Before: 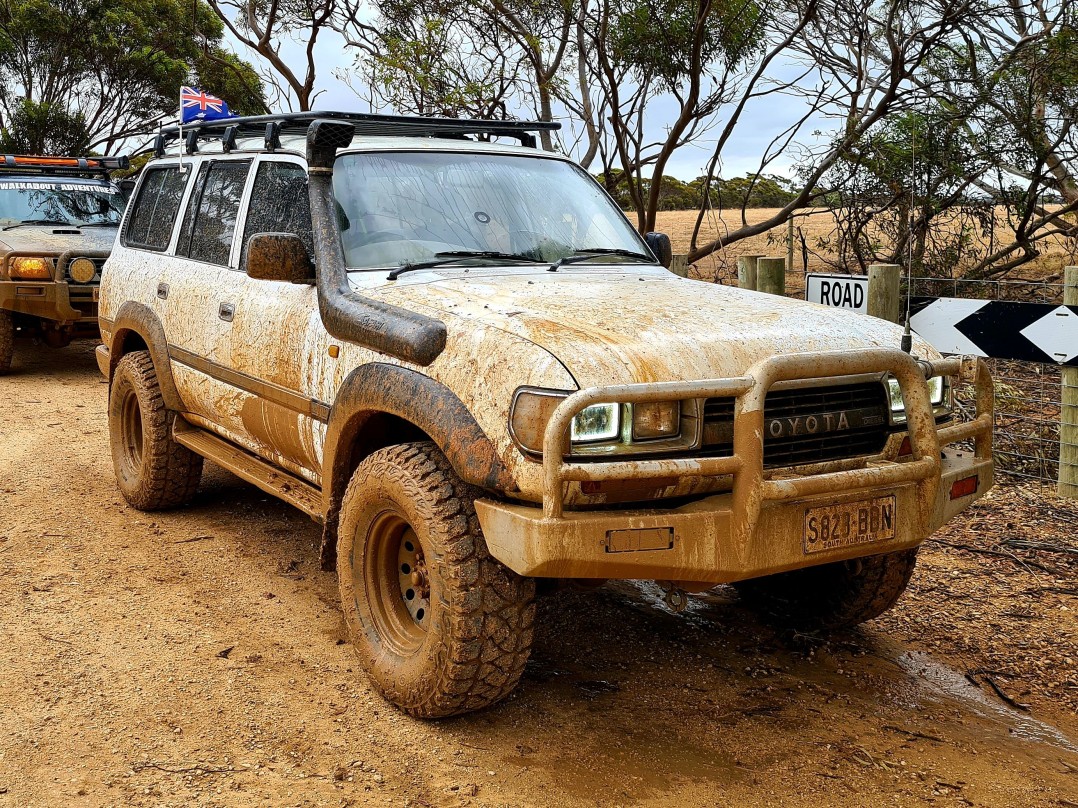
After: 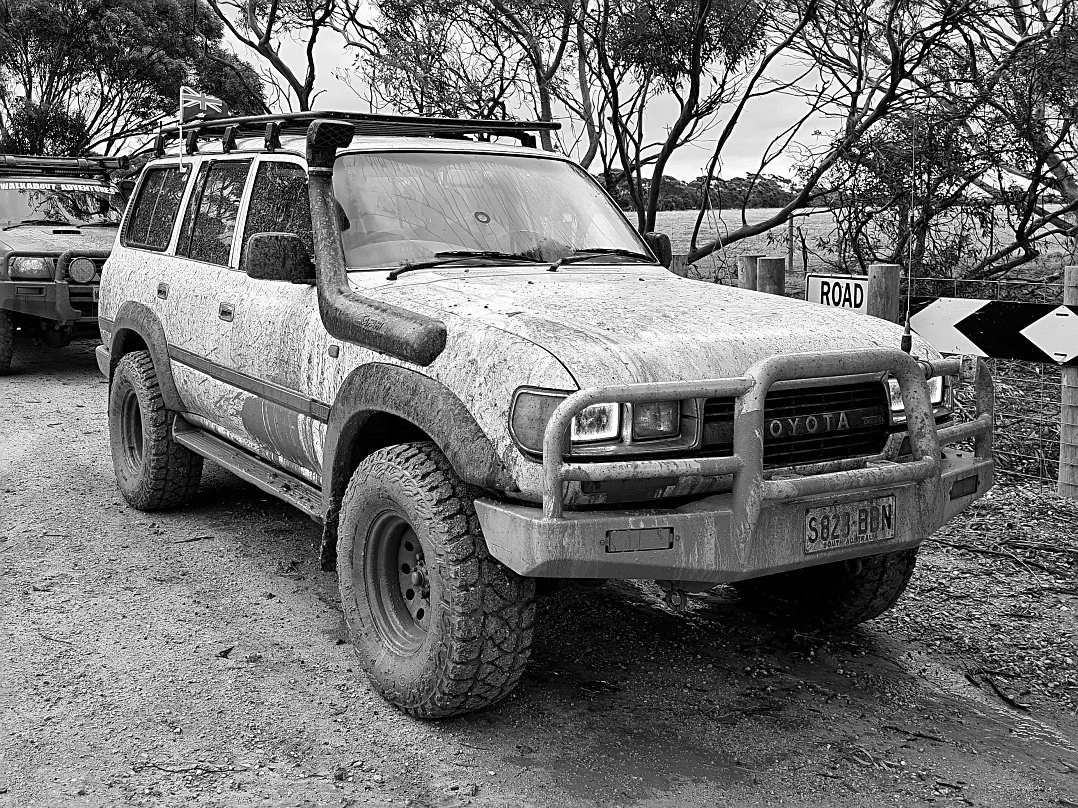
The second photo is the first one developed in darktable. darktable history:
sharpen: on, module defaults
monochrome: size 3.1
